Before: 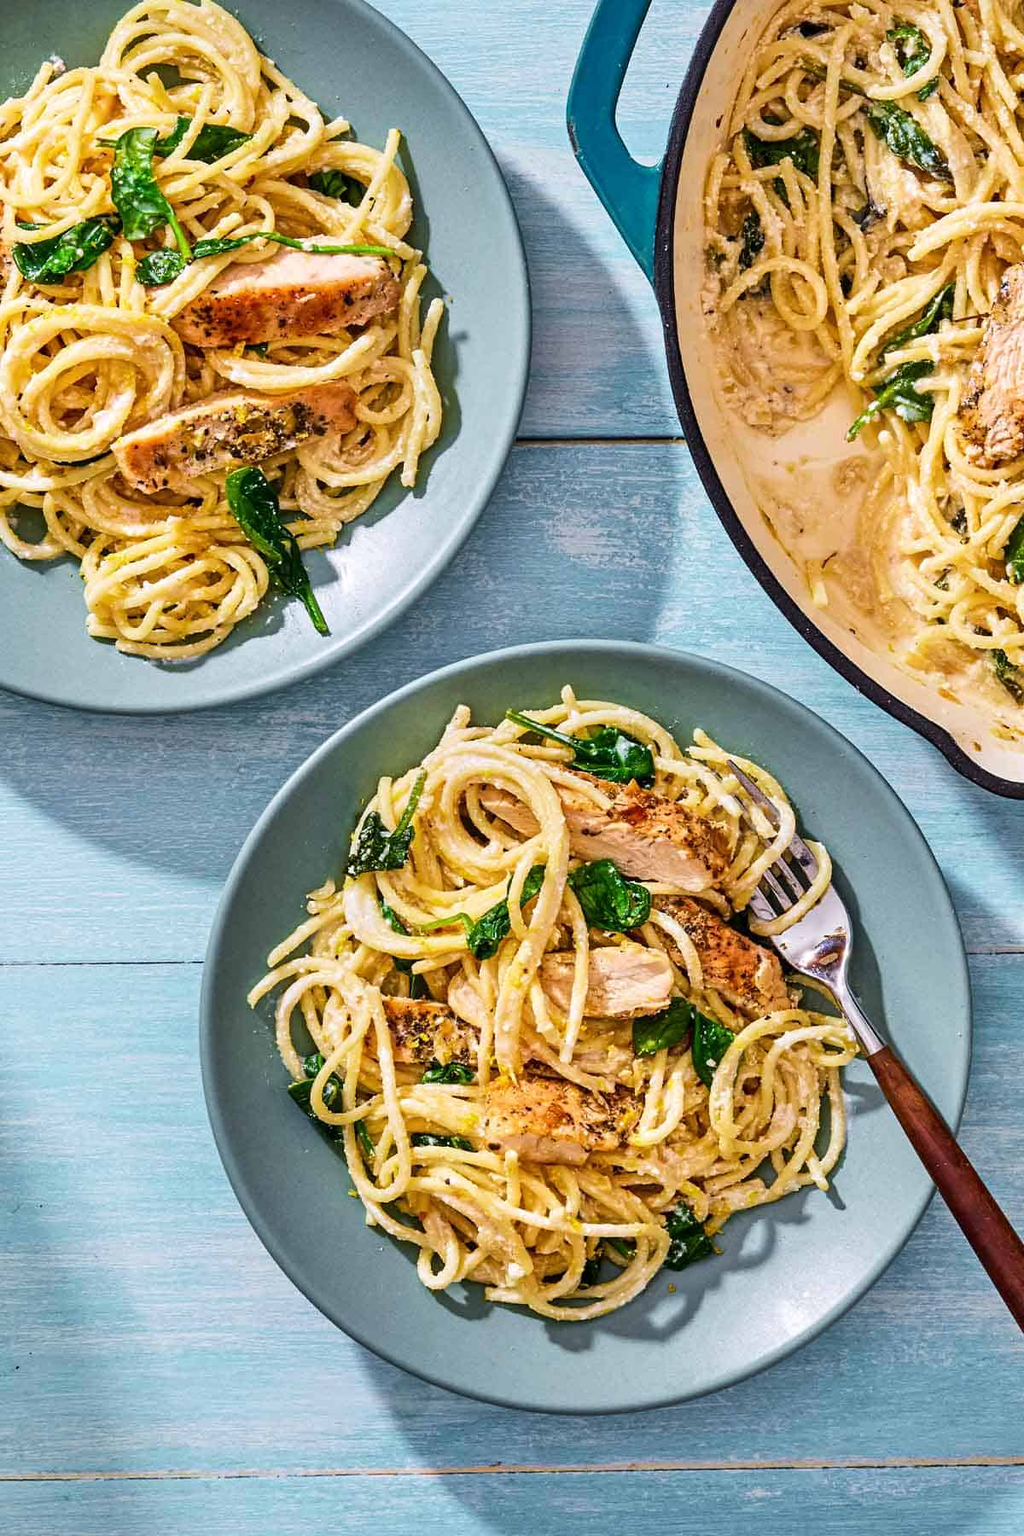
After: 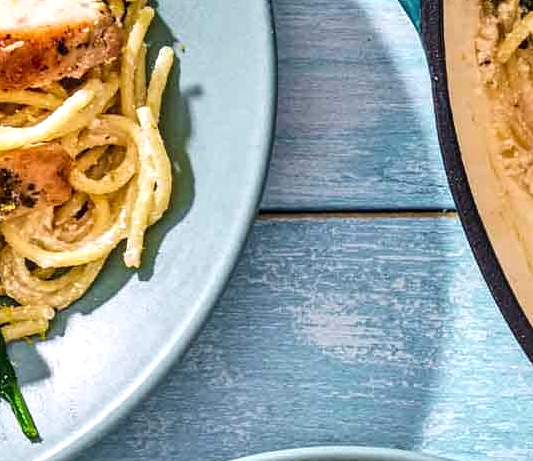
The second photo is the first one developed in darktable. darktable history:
crop: left 28.837%, top 16.851%, right 26.697%, bottom 57.533%
exposure: exposure 0.226 EV, compensate exposure bias true, compensate highlight preservation false
local contrast: on, module defaults
